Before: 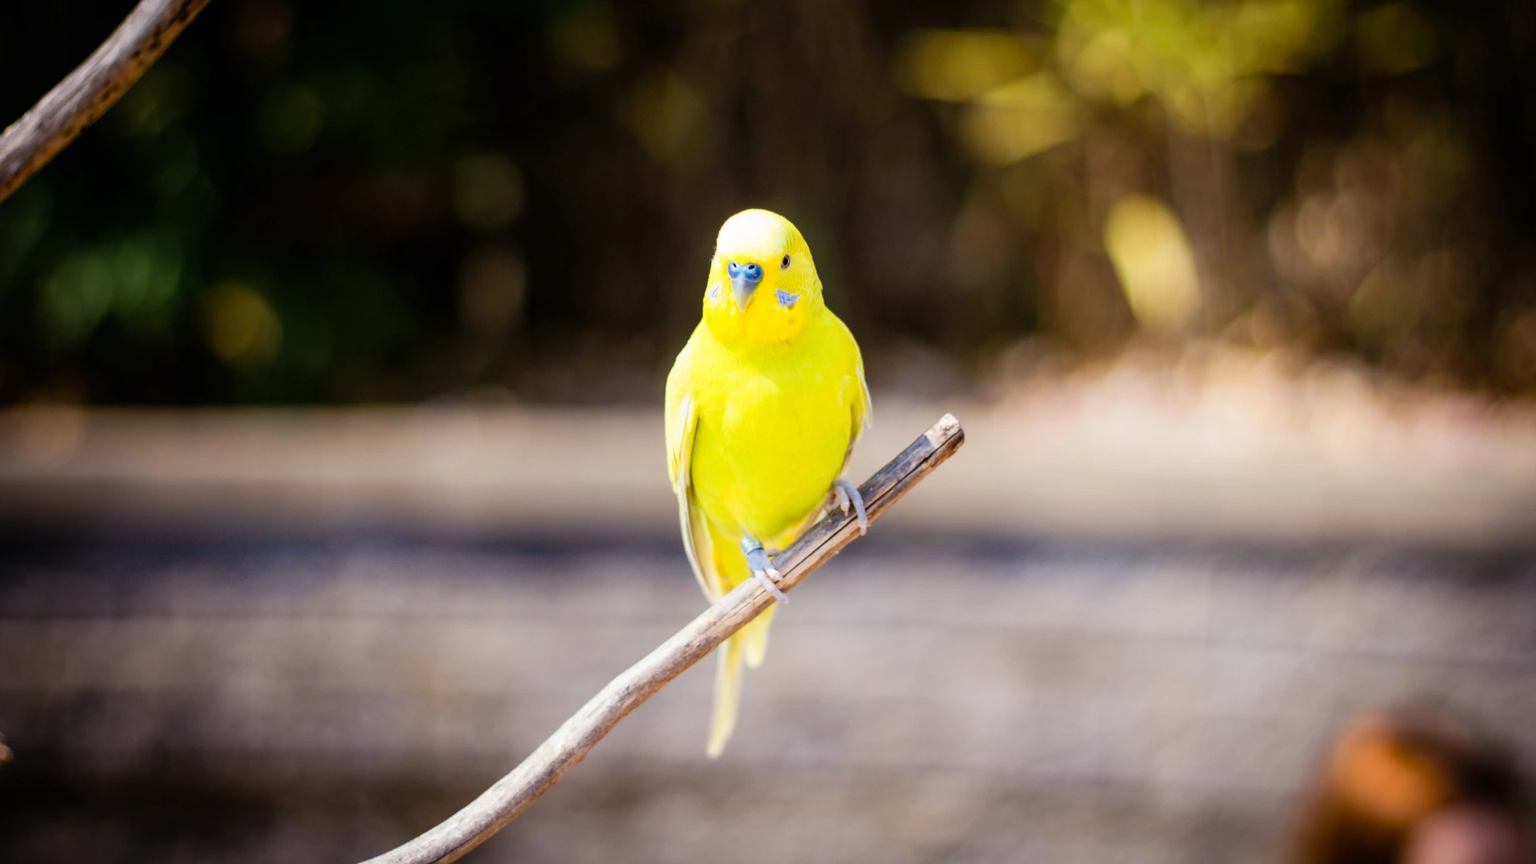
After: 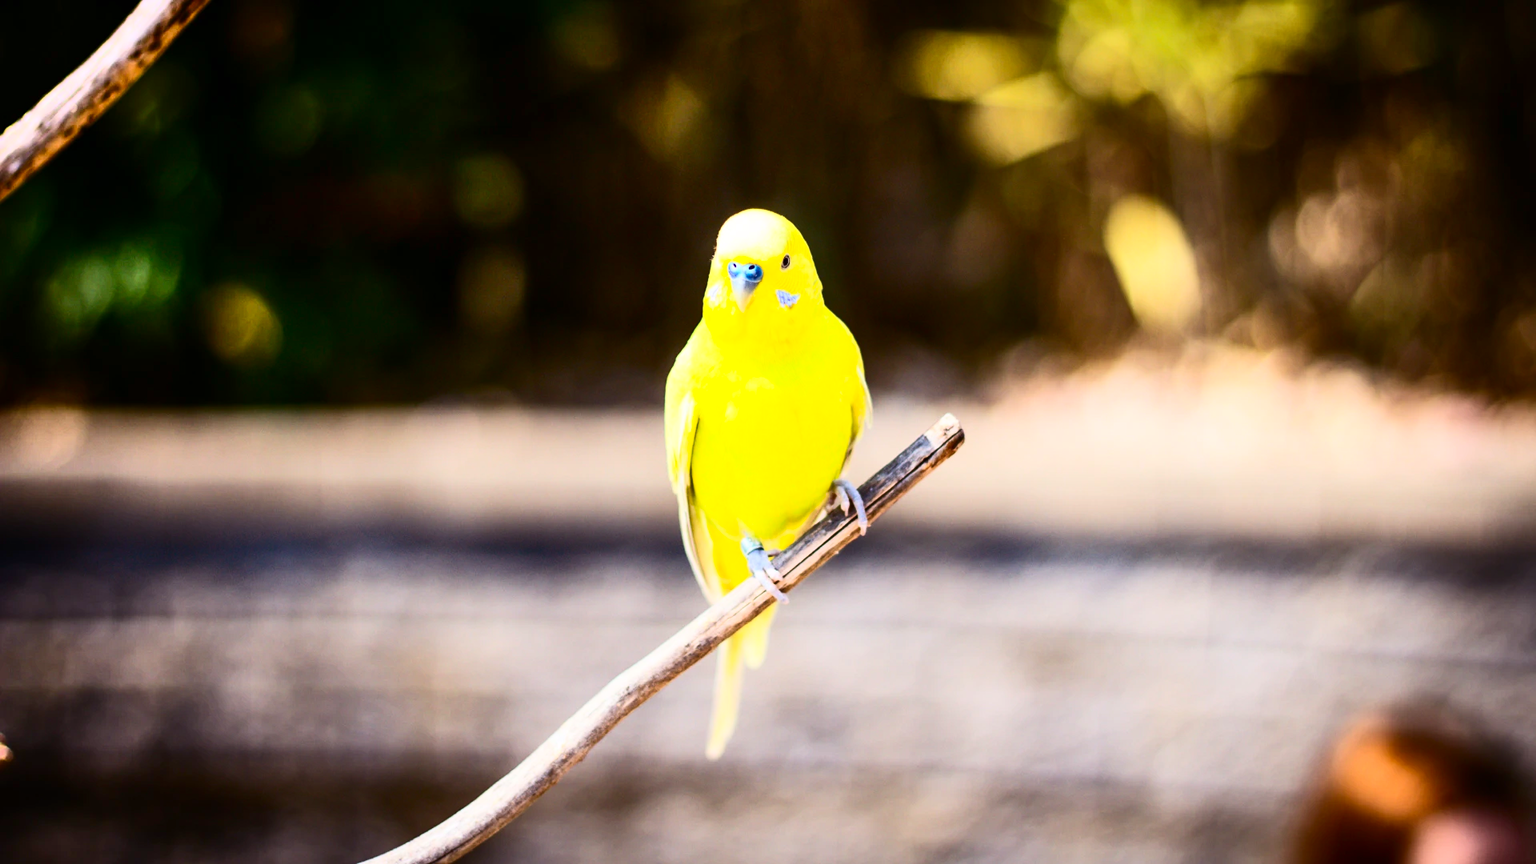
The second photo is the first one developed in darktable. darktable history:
shadows and highlights: shadows 52.42, soften with gaussian
contrast brightness saturation: contrast 0.4, brightness 0.1, saturation 0.21
